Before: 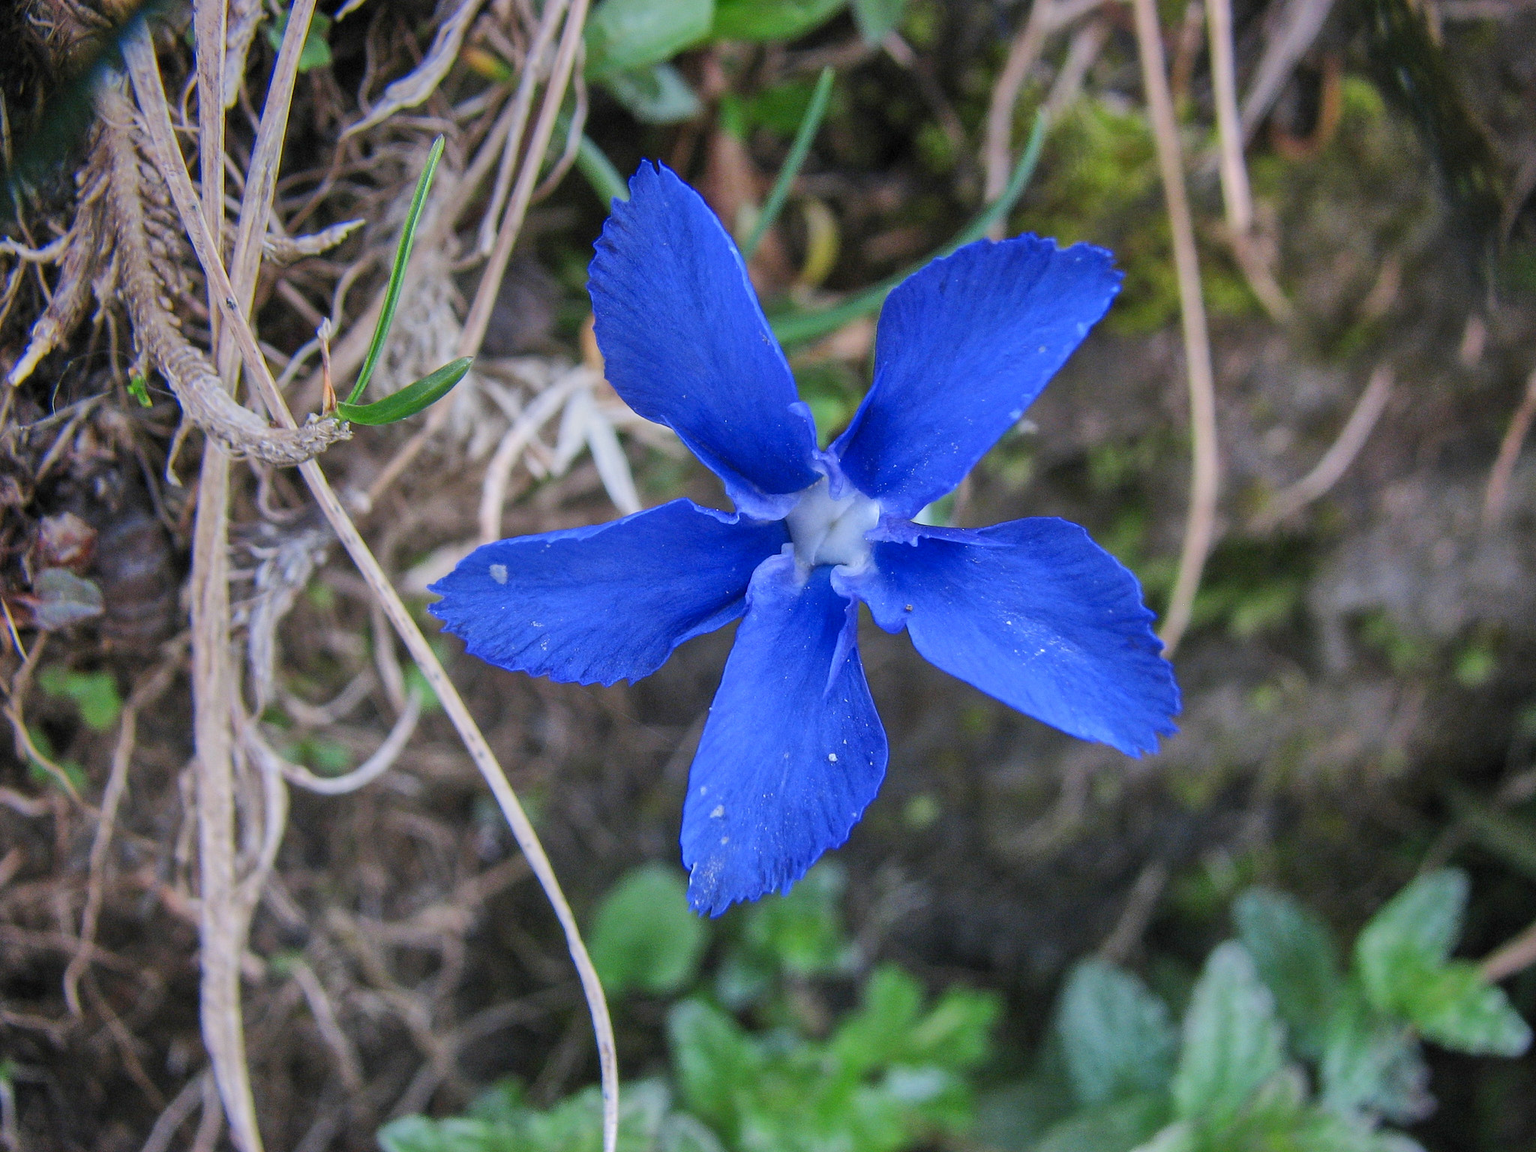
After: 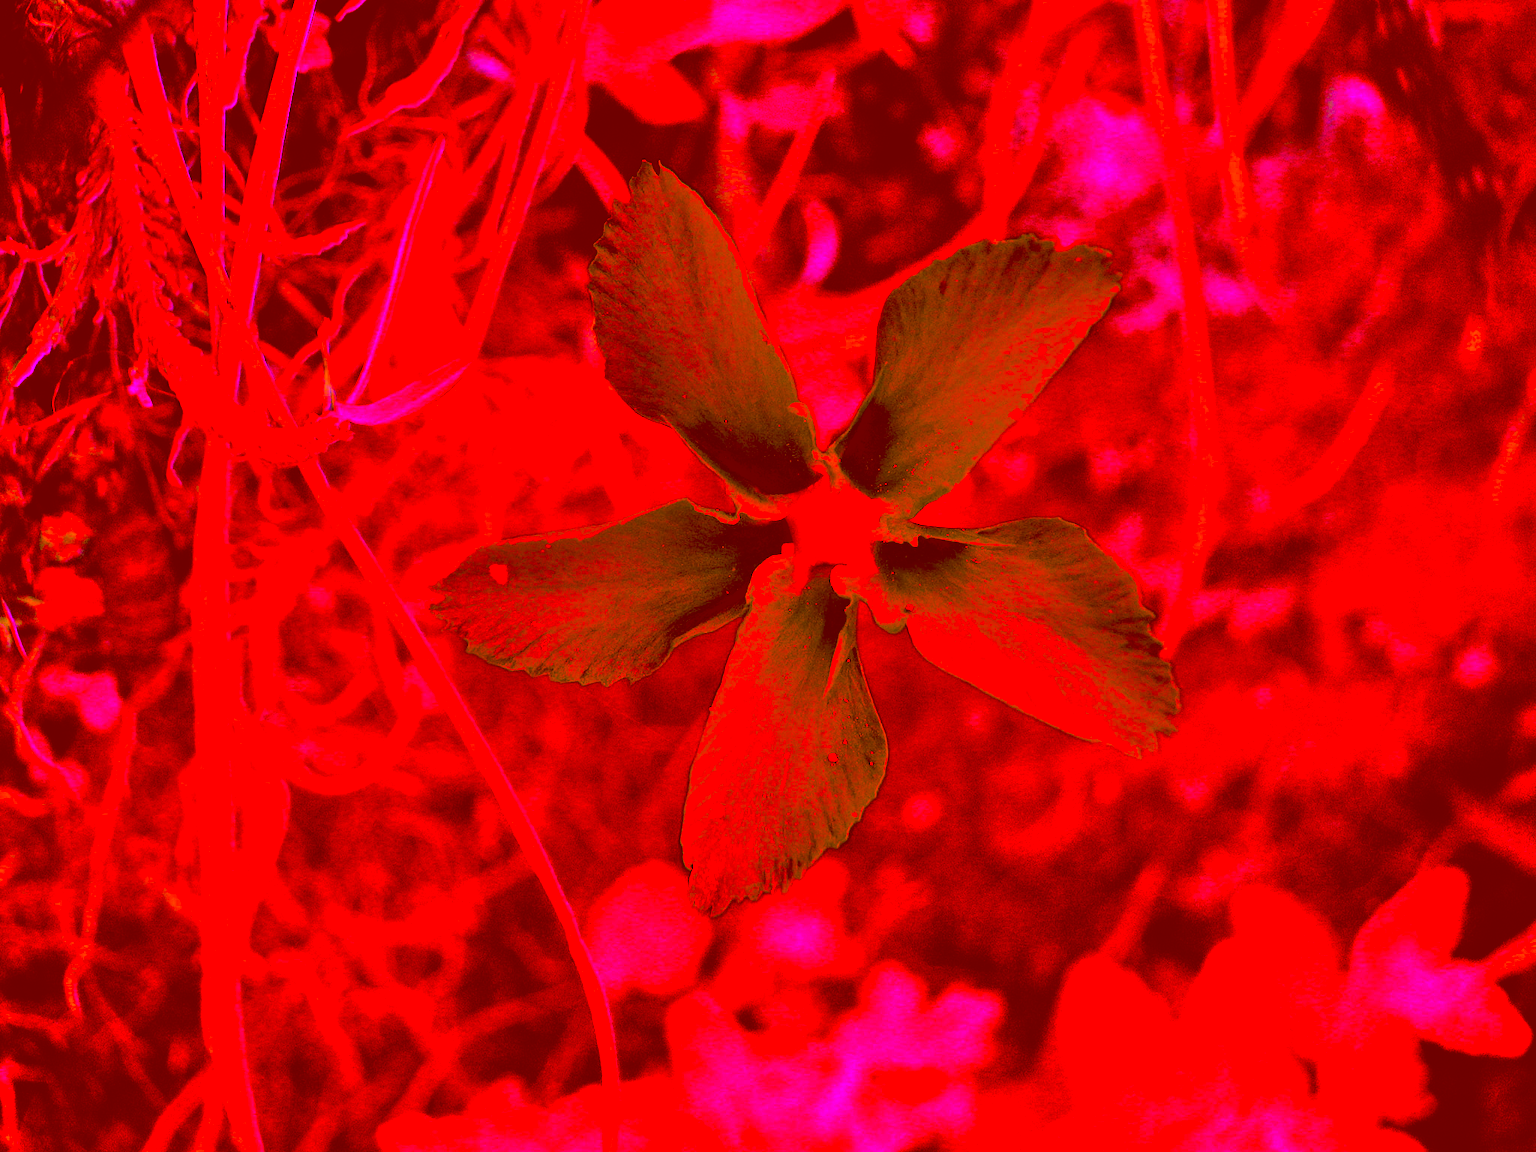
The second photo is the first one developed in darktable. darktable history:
shadows and highlights: shadows 43.89, white point adjustment -1.37, soften with gaussian
filmic rgb: black relative exposure -5.11 EV, white relative exposure 3.96 EV, hardness 2.9, contrast 1.097, preserve chrominance no, color science v3 (2019), use custom middle-gray values true
color correction: highlights a* -39.48, highlights b* -39.44, shadows a* -39.42, shadows b* -39.47, saturation -2.96
